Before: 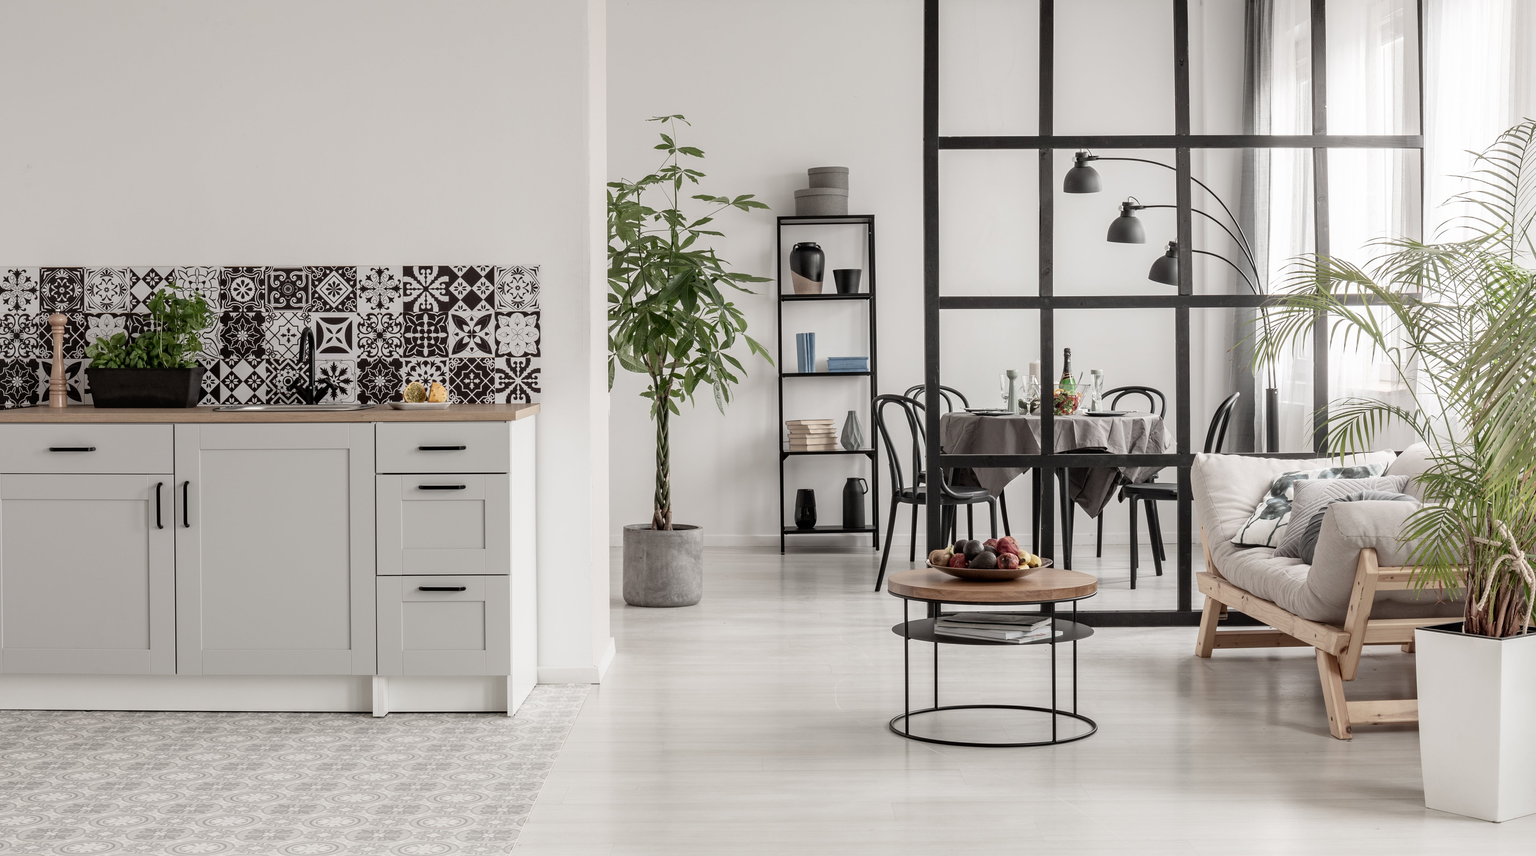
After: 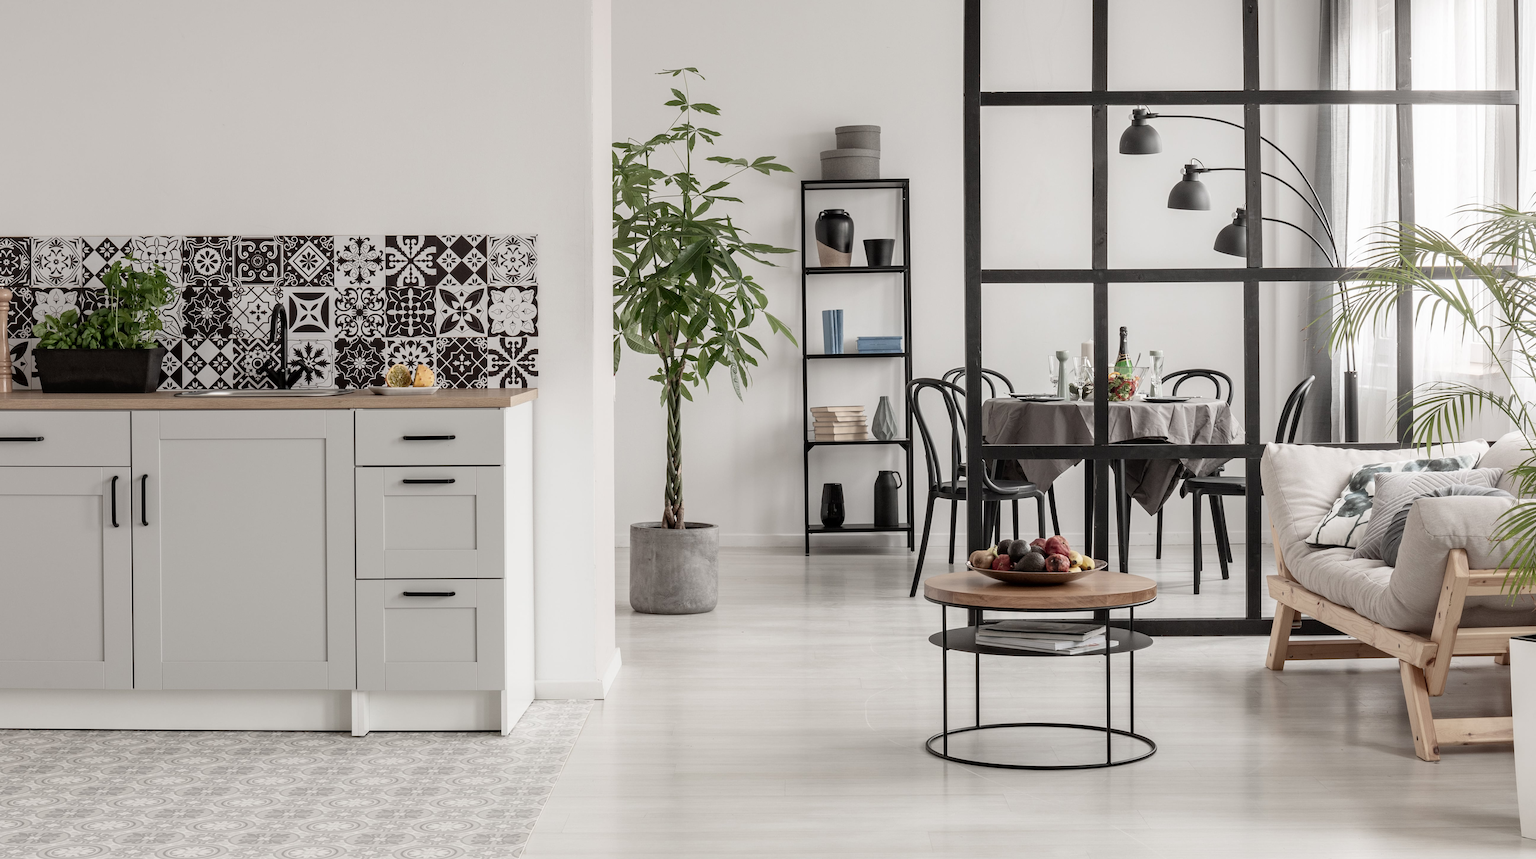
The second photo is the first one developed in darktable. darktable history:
crop: left 3.681%, top 6.356%, right 6.307%, bottom 3.192%
